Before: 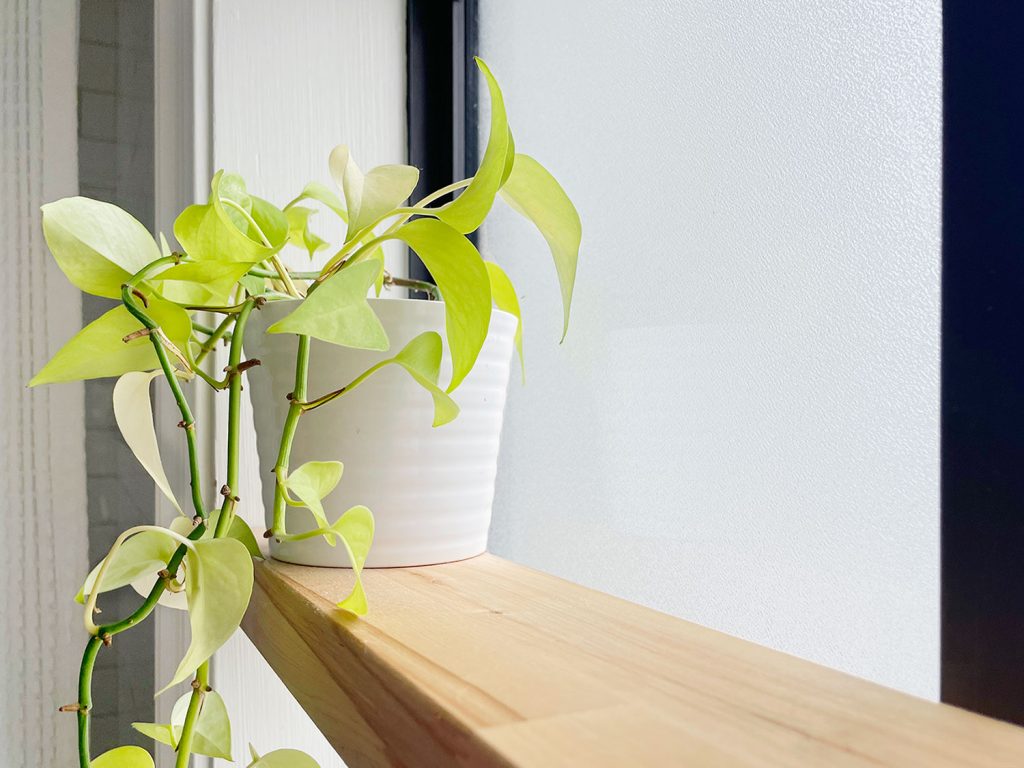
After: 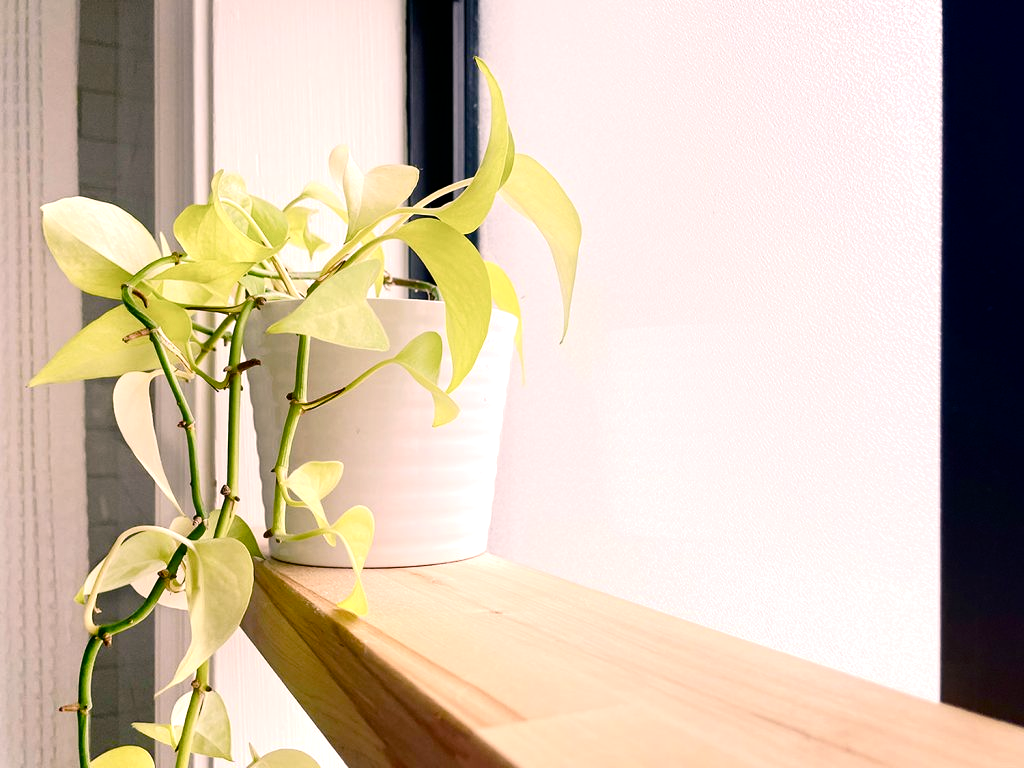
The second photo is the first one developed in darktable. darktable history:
shadows and highlights: shadows -30.75, highlights 29.56
color balance rgb: highlights gain › chroma 4.551%, highlights gain › hue 32.7°, perceptual saturation grading › global saturation 20%, perceptual saturation grading › highlights -49.245%, perceptual saturation grading › shadows 24.41%, global vibrance 25.11%, contrast 19.391%
